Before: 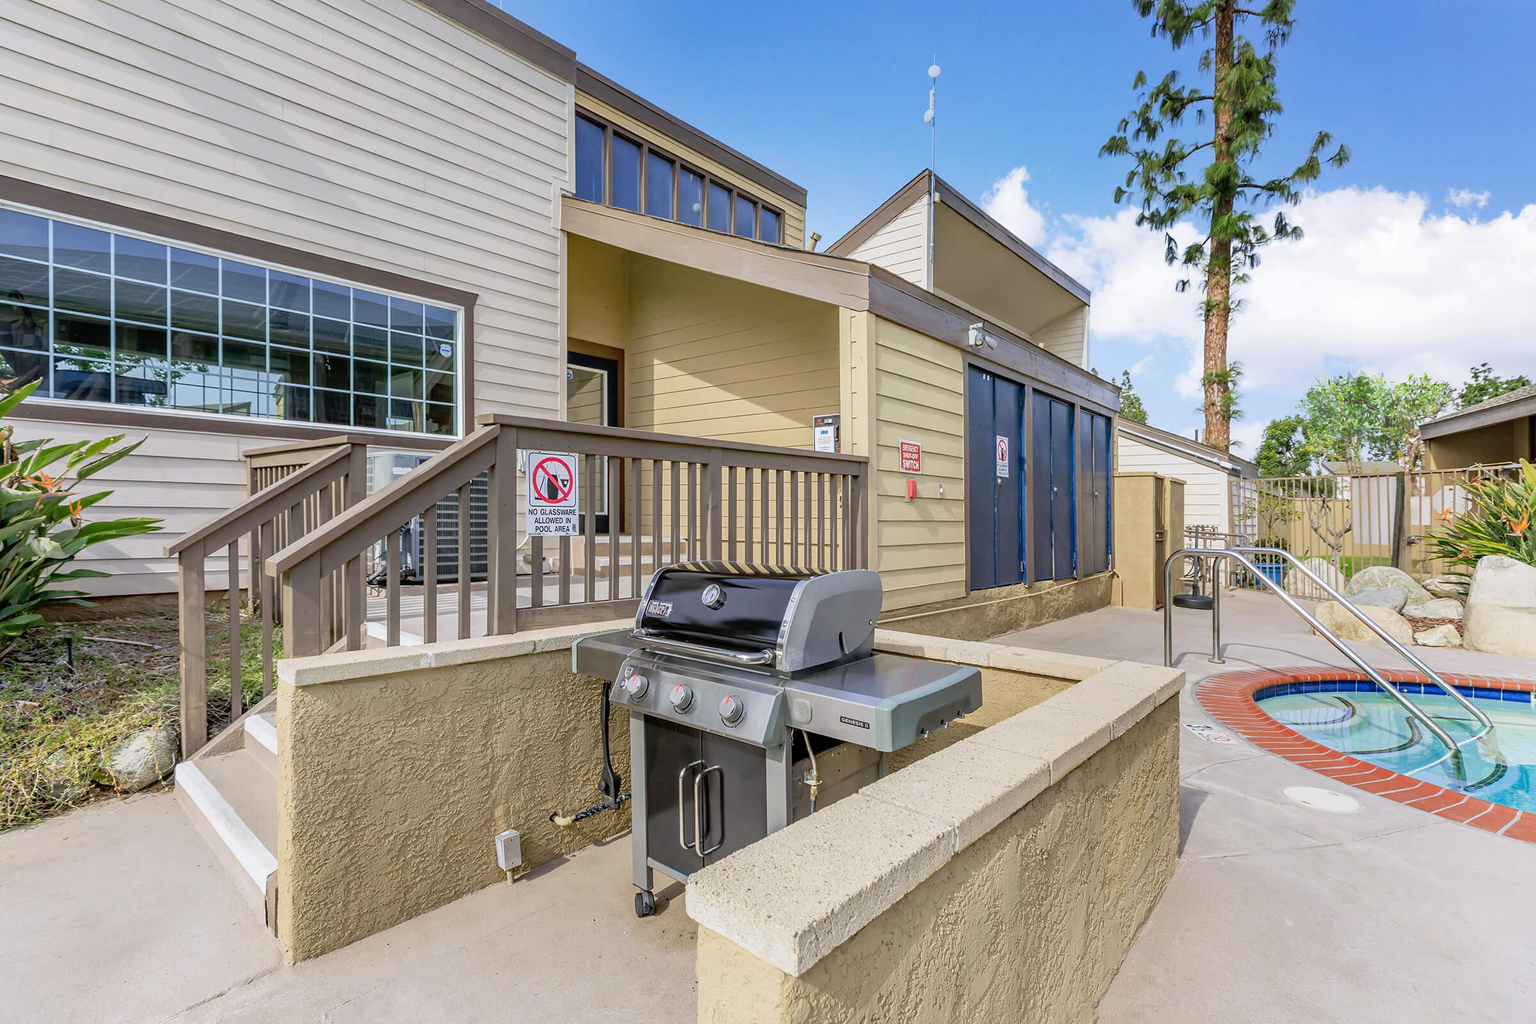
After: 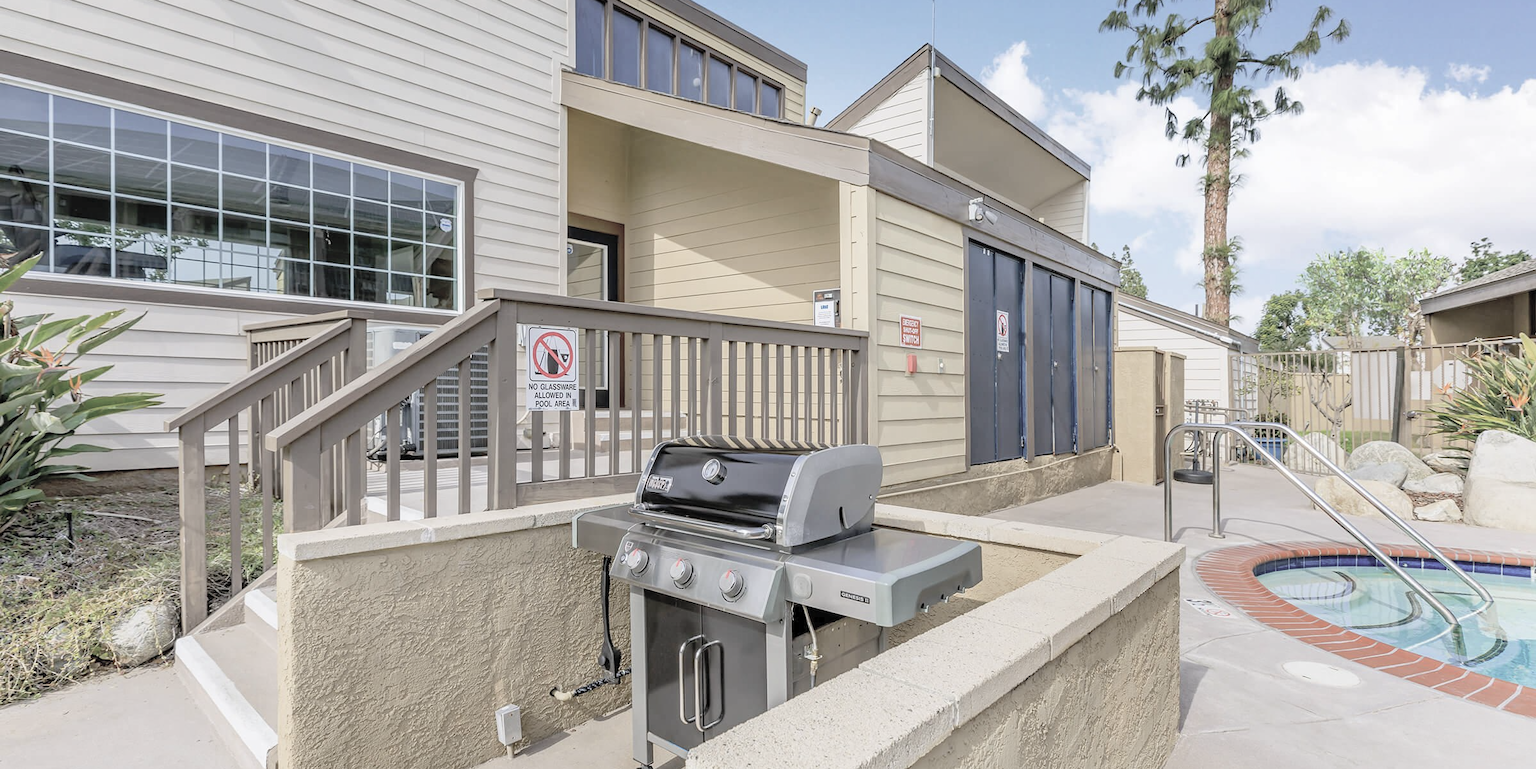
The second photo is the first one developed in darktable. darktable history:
crop and rotate: top 12.366%, bottom 12.395%
contrast brightness saturation: brightness 0.183, saturation -0.493
